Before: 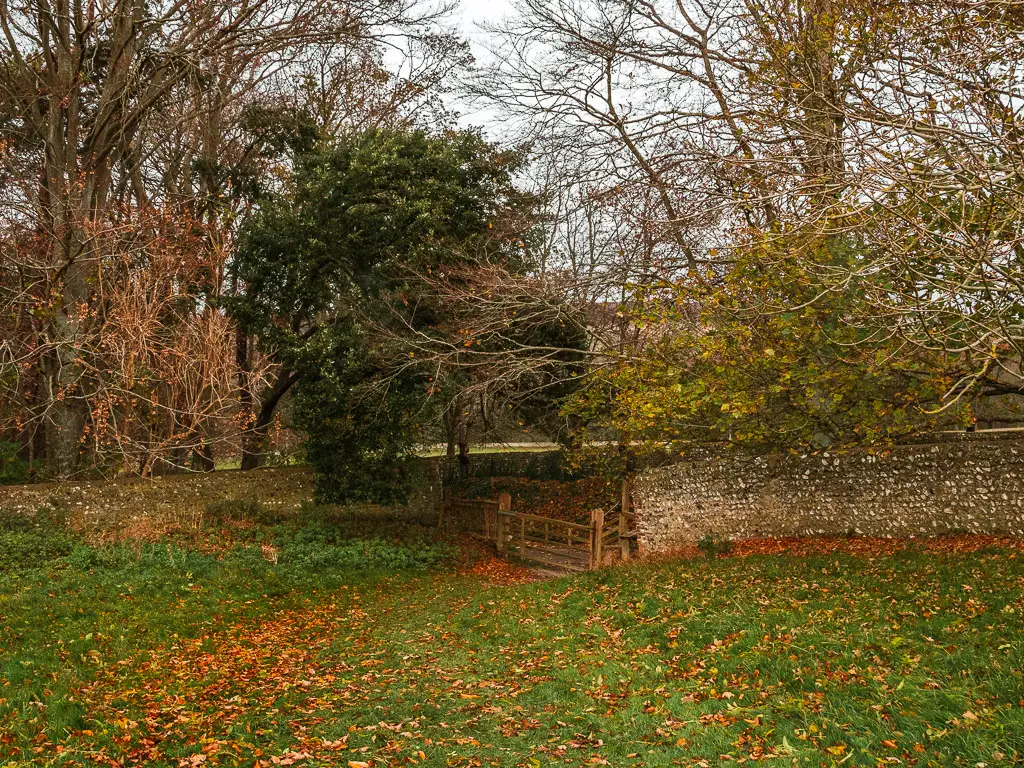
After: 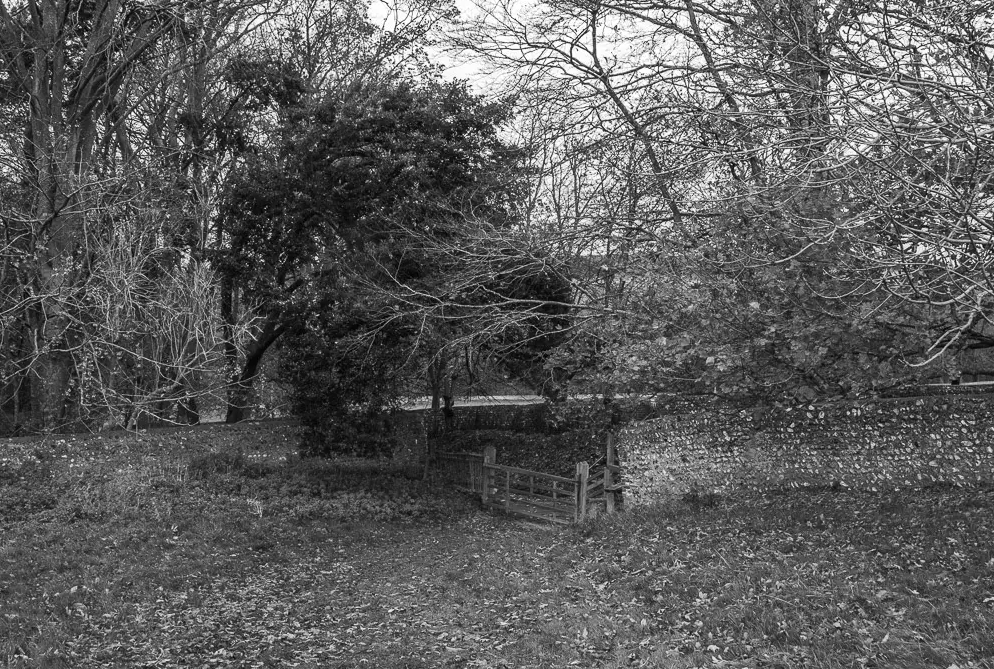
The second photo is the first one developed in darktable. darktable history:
crop: left 1.507%, top 6.147%, right 1.379%, bottom 6.637%
monochrome: on, module defaults
